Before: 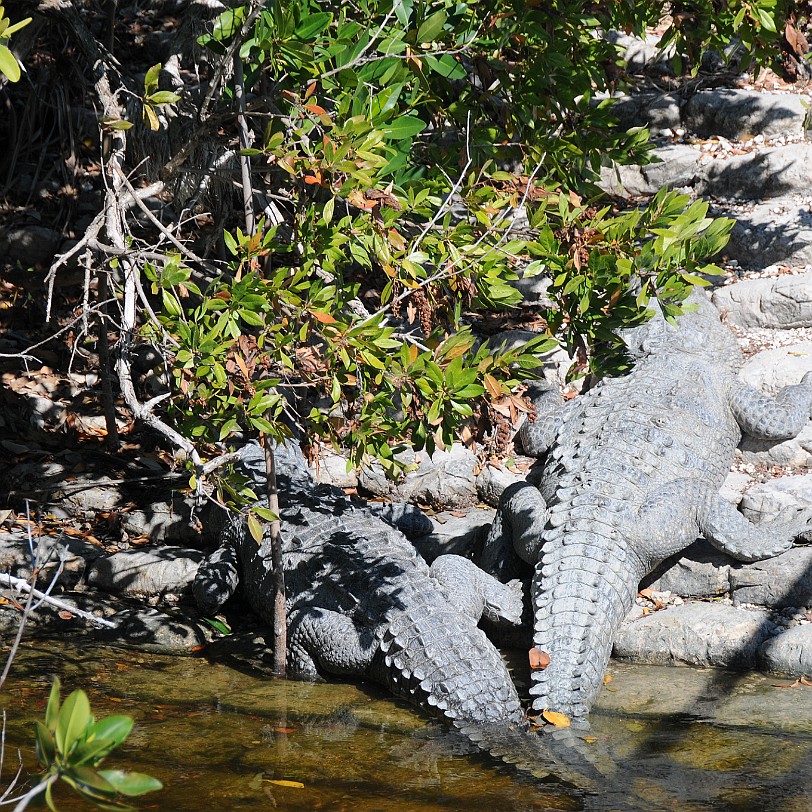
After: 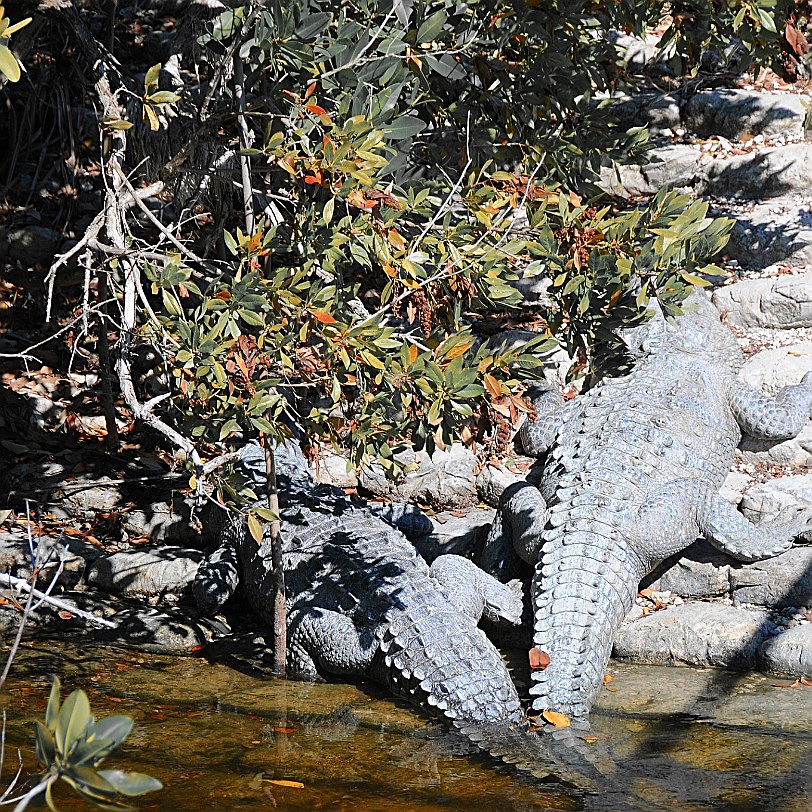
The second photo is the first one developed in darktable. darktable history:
sharpen: on, module defaults
color zones: curves: ch0 [(0, 0.363) (0.128, 0.373) (0.25, 0.5) (0.402, 0.407) (0.521, 0.525) (0.63, 0.559) (0.729, 0.662) (0.867, 0.471)]; ch1 [(0, 0.515) (0.136, 0.618) (0.25, 0.5) (0.378, 0) (0.516, 0) (0.622, 0.593) (0.737, 0.819) (0.87, 0.593)]; ch2 [(0, 0.529) (0.128, 0.471) (0.282, 0.451) (0.386, 0.662) (0.516, 0.525) (0.633, 0.554) (0.75, 0.62) (0.875, 0.441)]
